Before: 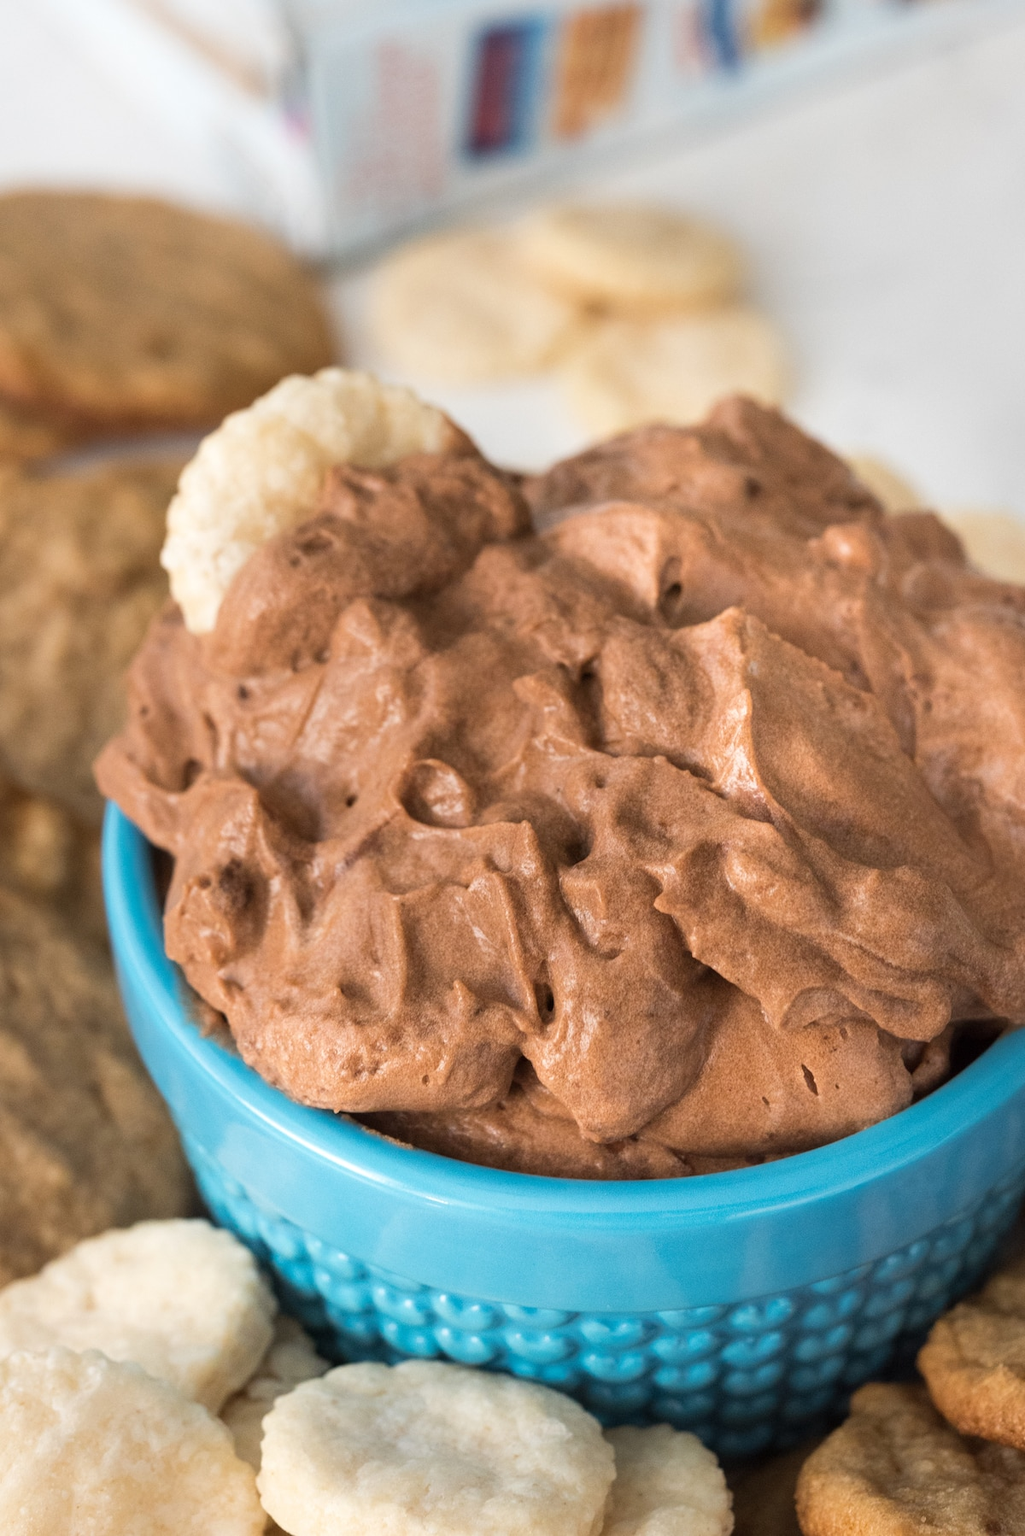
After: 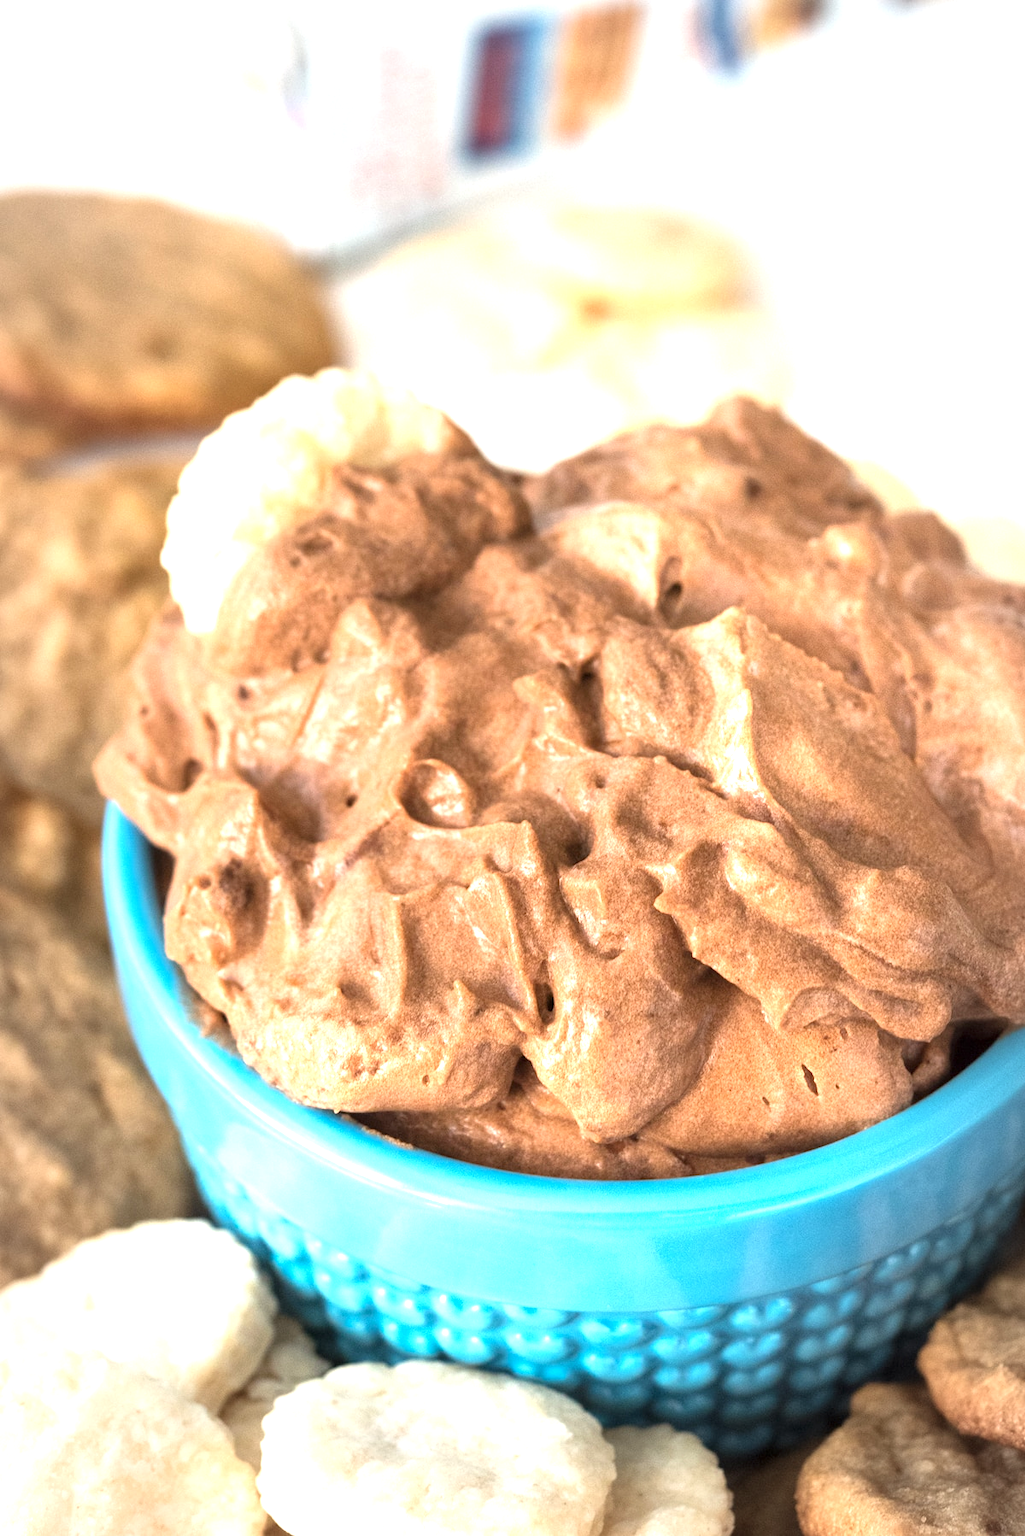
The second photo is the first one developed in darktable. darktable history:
local contrast: mode bilateral grid, contrast 20, coarseness 50, detail 119%, midtone range 0.2
vignetting: brightness -0.185, saturation -0.291, automatic ratio true
exposure: exposure 1.142 EV, compensate exposure bias true, compensate highlight preservation false
